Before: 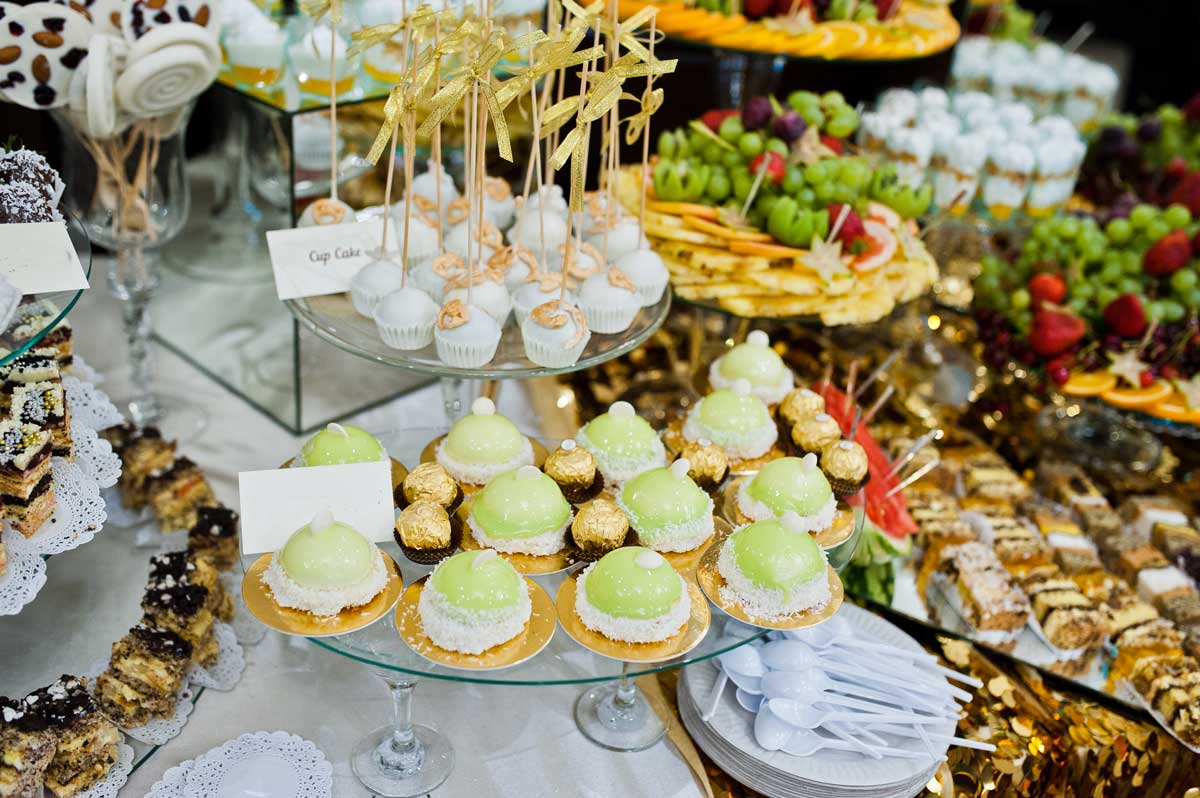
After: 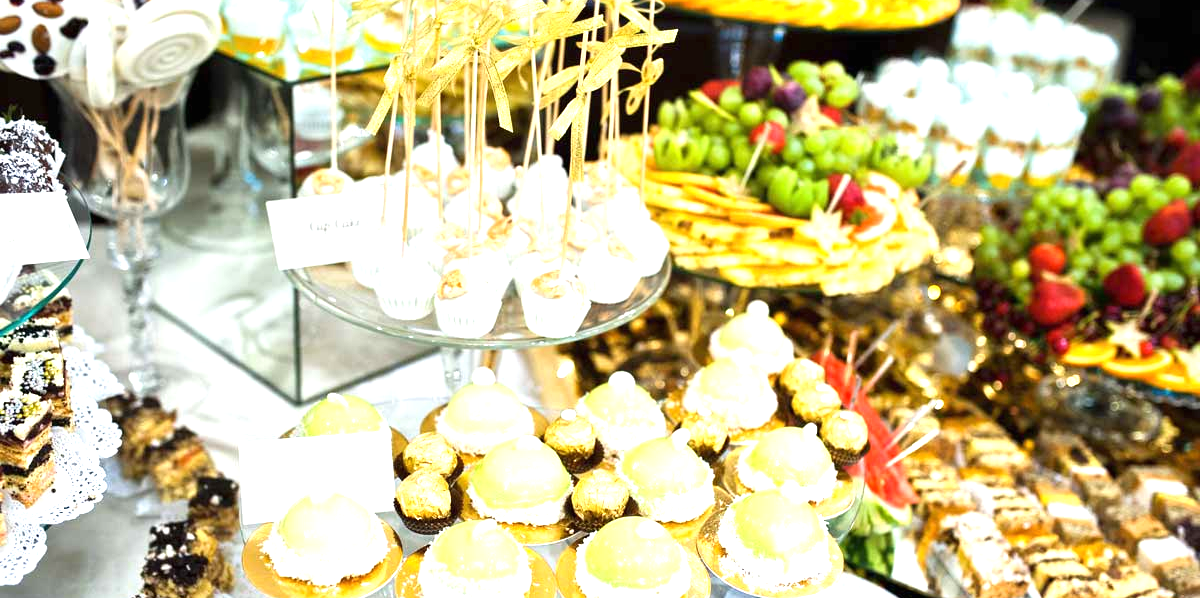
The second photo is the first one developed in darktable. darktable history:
crop: top 3.857%, bottom 21.132%
exposure: black level correction 0, exposure 1.173 EV, compensate exposure bias true, compensate highlight preservation false
